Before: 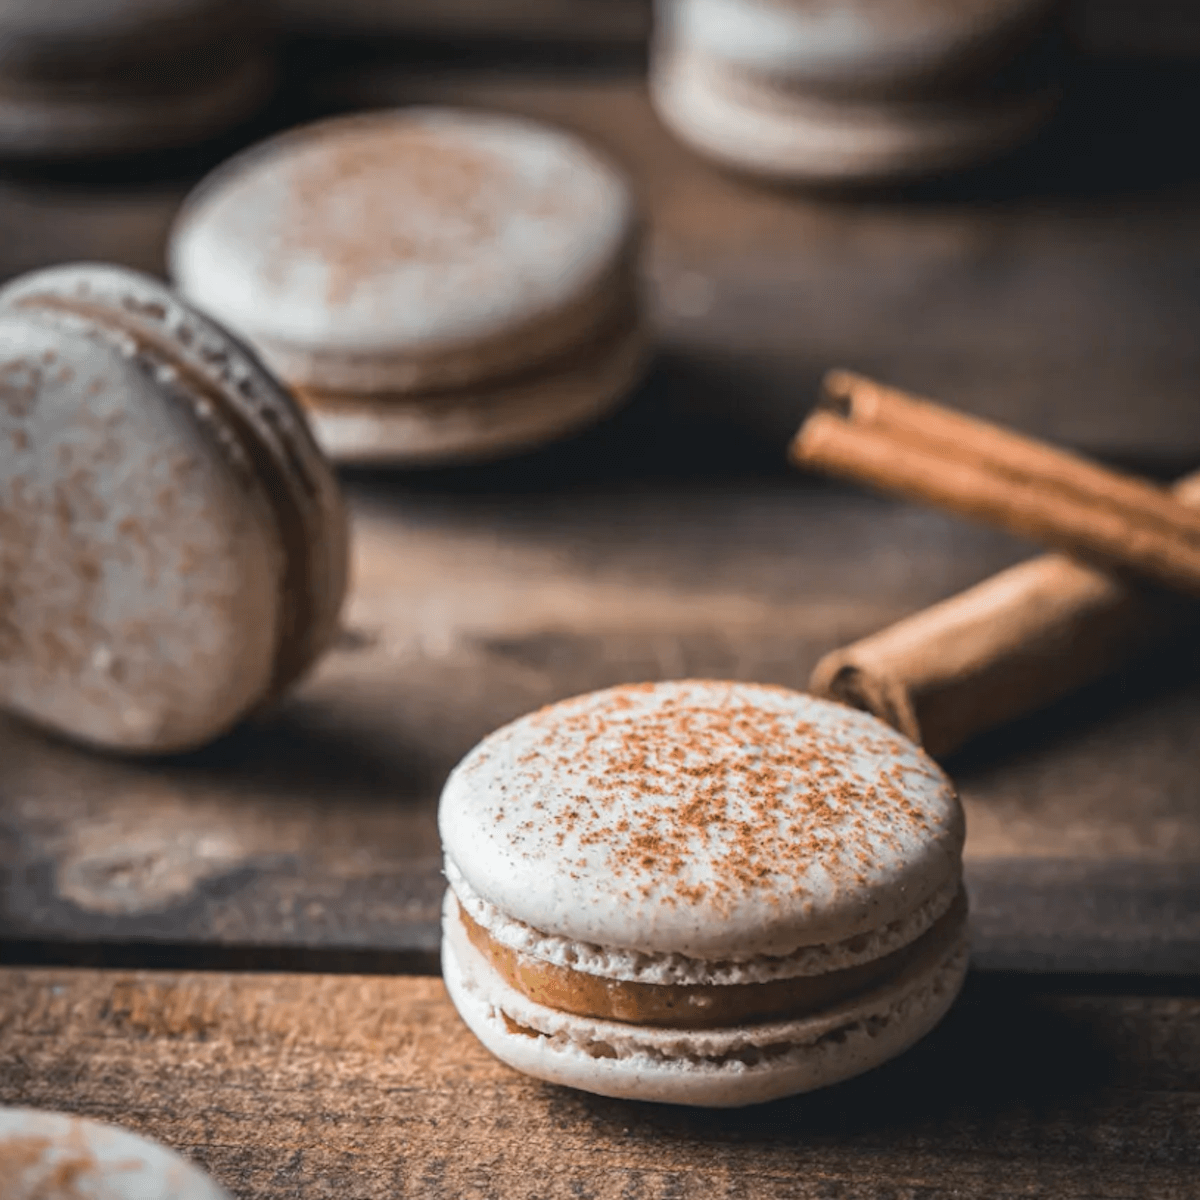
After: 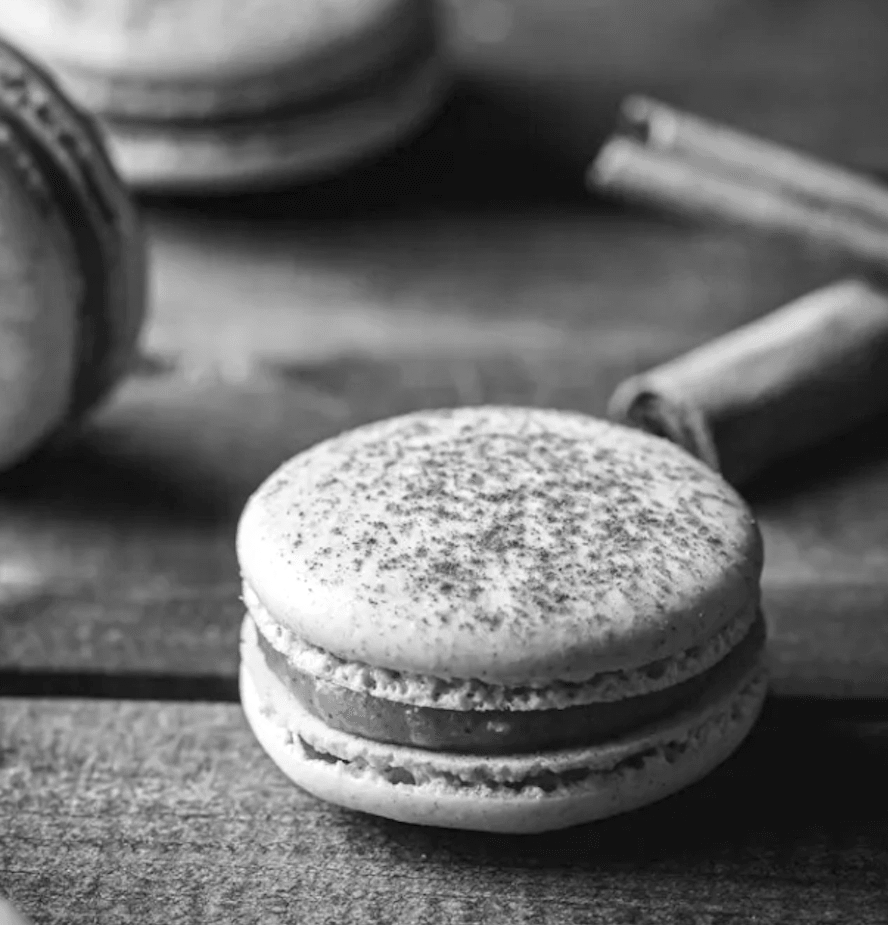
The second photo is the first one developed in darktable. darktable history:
exposure: black level correction 0.005, exposure 0.286 EV, compensate highlight preservation false
crop: left 16.871%, top 22.857%, right 9.116%
color calibration: output gray [0.21, 0.42, 0.37, 0], gray › normalize channels true, illuminant same as pipeline (D50), adaptation XYZ, x 0.346, y 0.359, gamut compression 0
